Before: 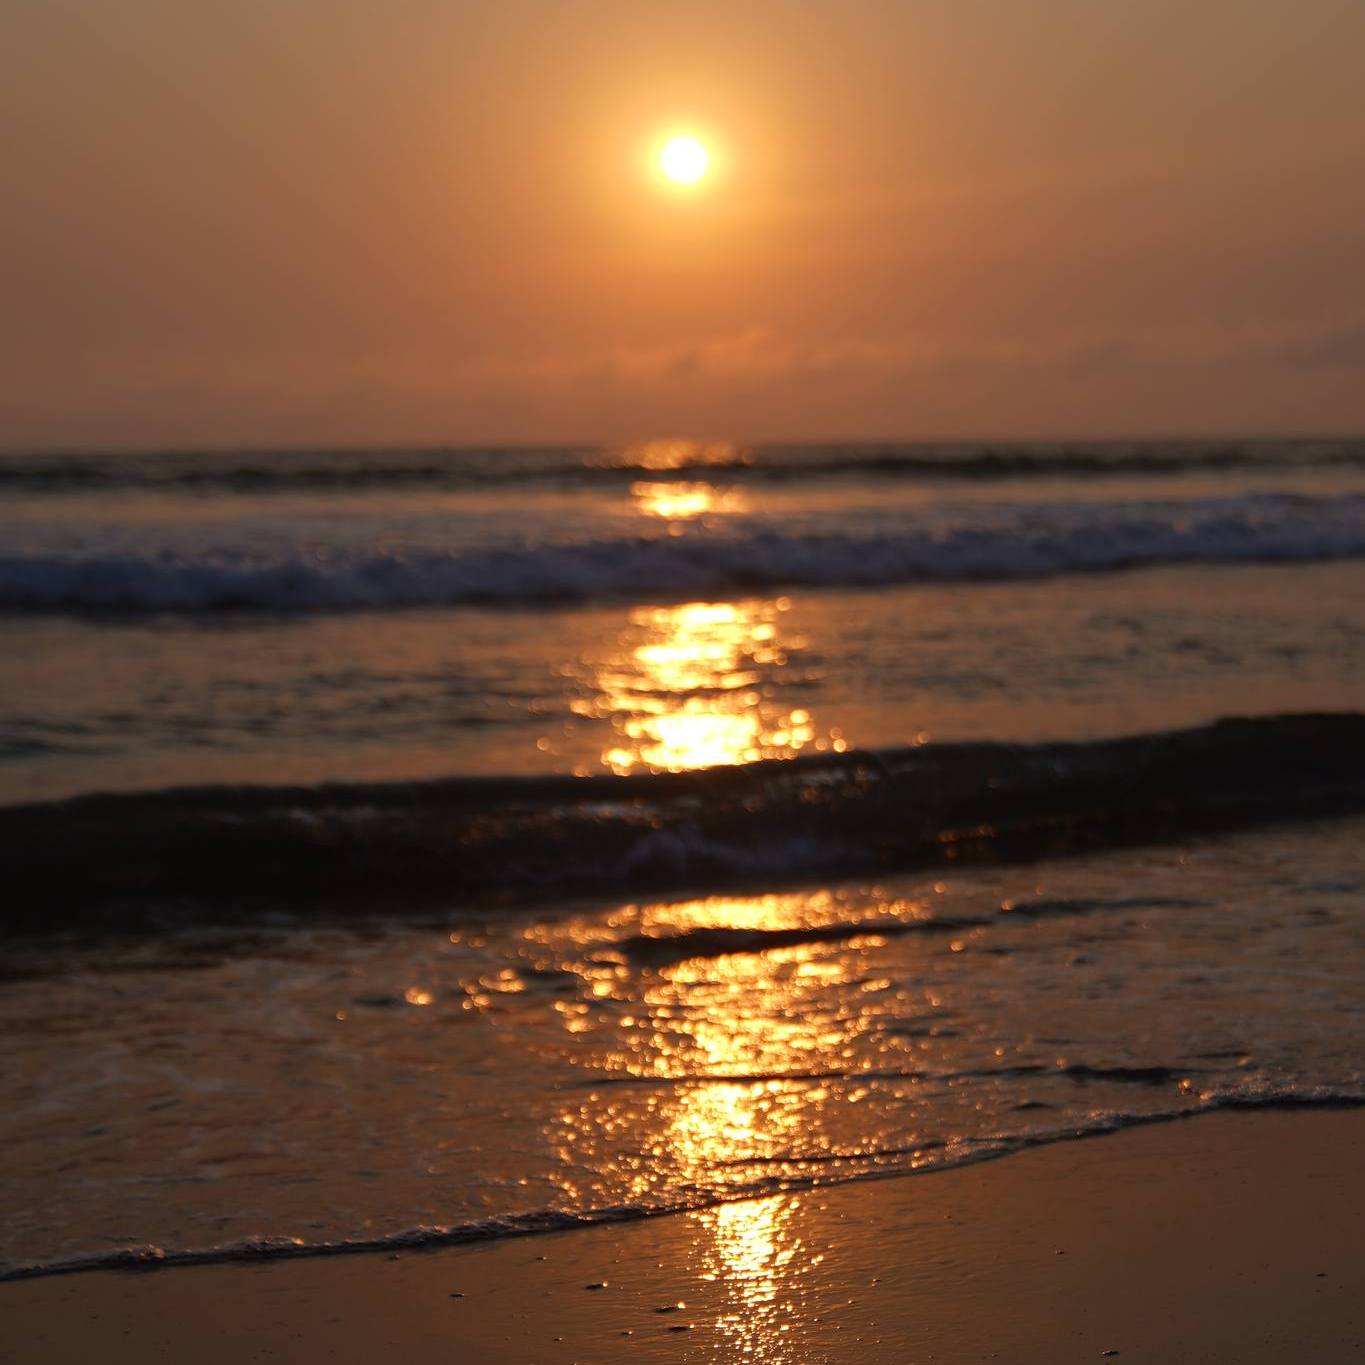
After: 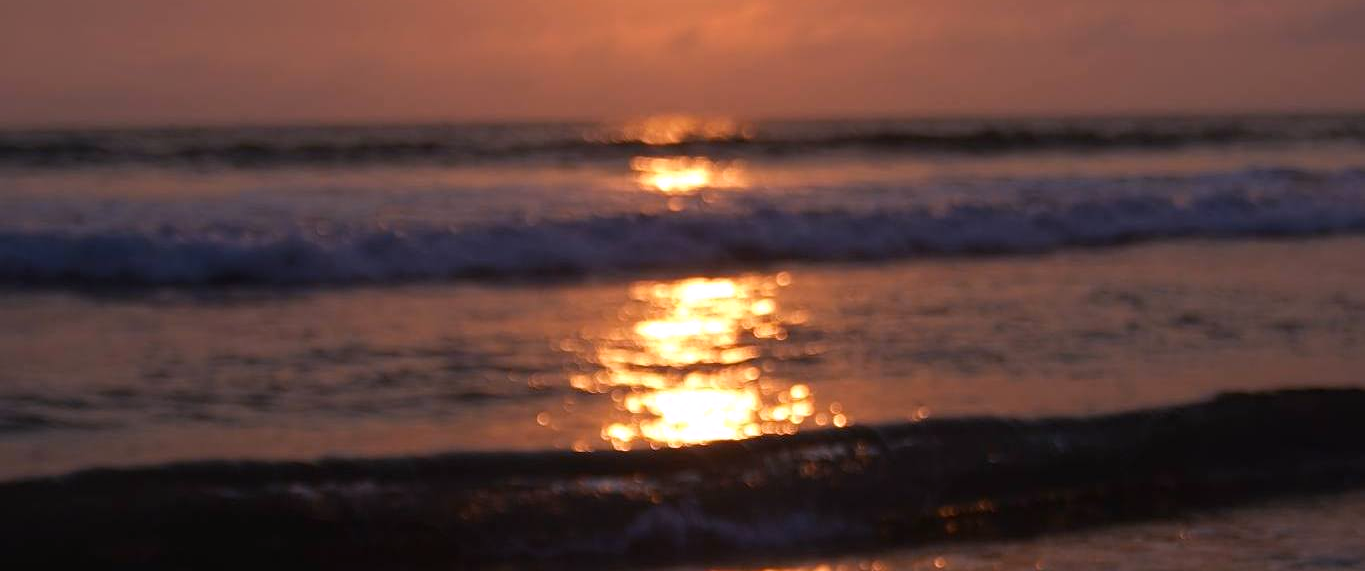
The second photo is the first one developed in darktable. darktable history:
white balance: red 1.042, blue 1.17
sharpen: amount 0.2
crop and rotate: top 23.84%, bottom 34.294%
